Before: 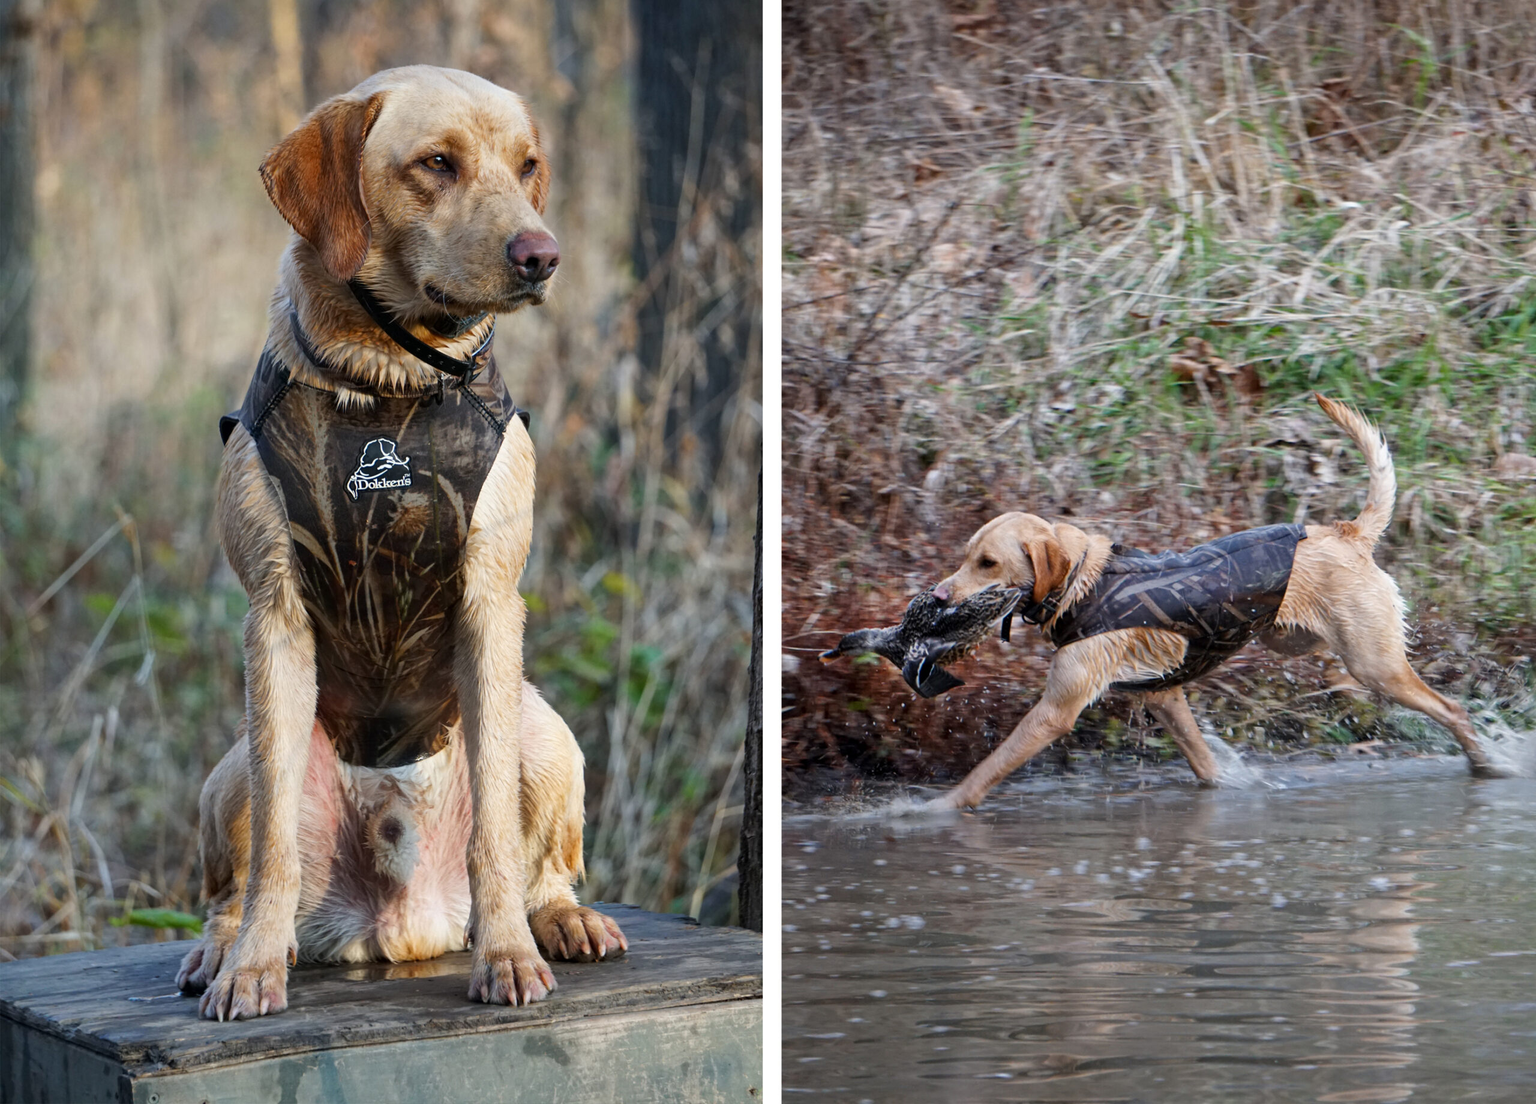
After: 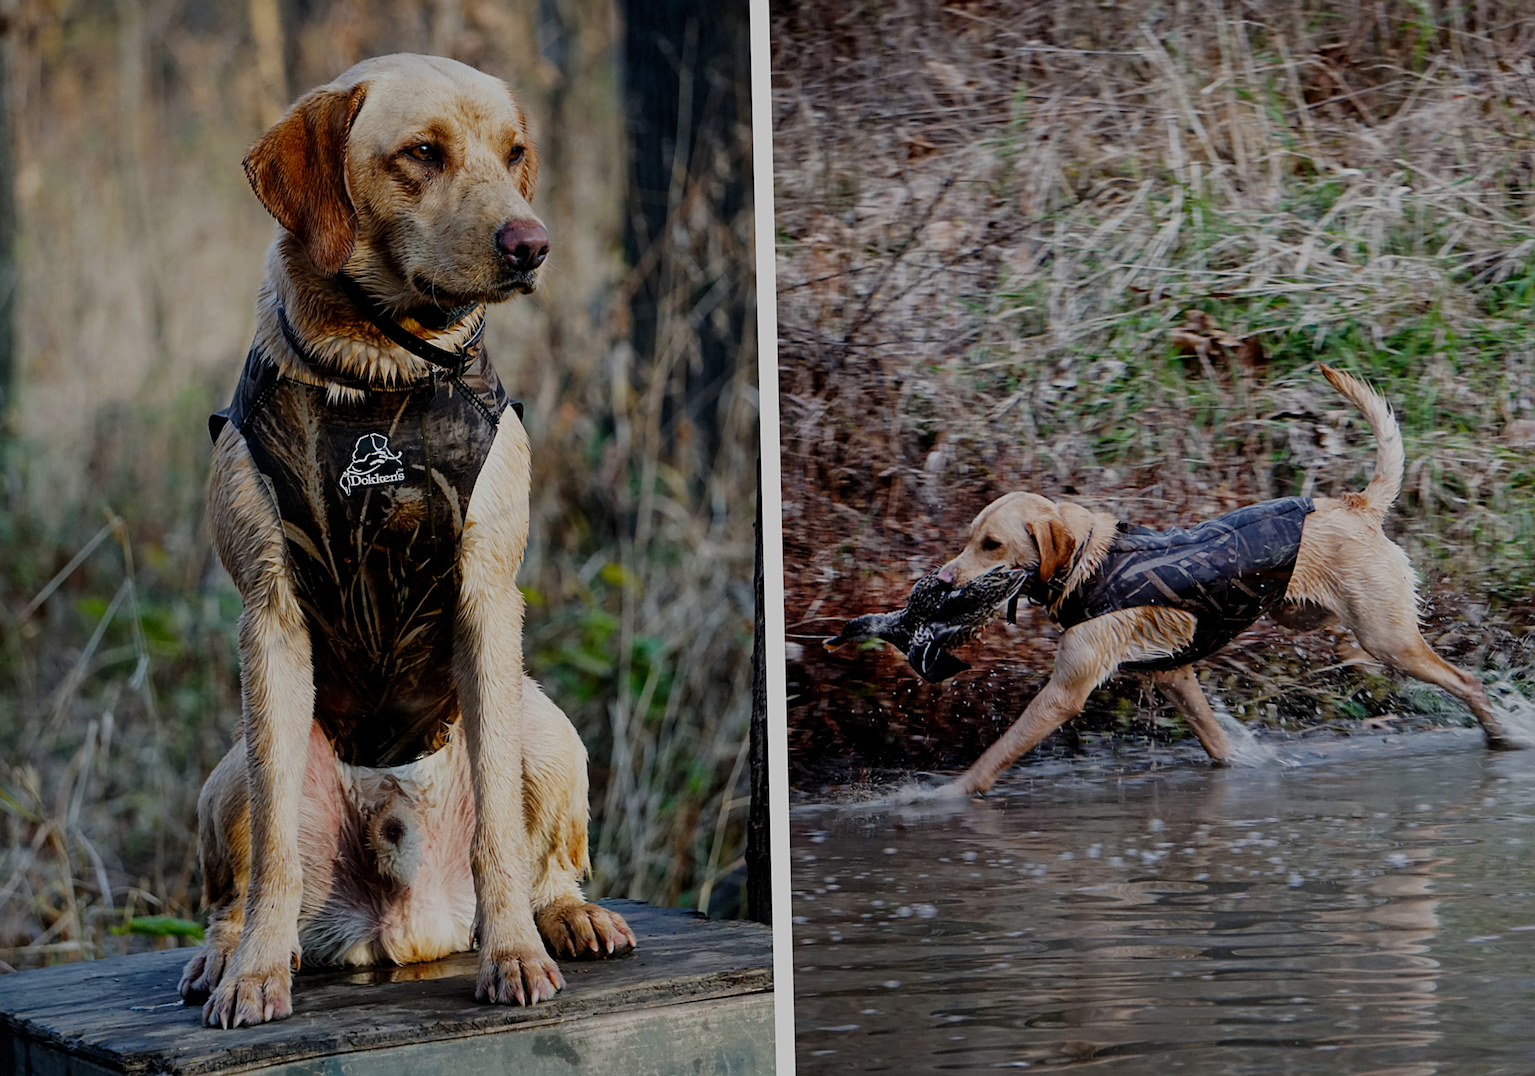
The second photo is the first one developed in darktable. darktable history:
filmic rgb: middle gray luminance 29%, black relative exposure -10.3 EV, white relative exposure 5.5 EV, threshold 6 EV, target black luminance 0%, hardness 3.95, latitude 2.04%, contrast 1.132, highlights saturation mix 5%, shadows ↔ highlights balance 15.11%, preserve chrominance no, color science v3 (2019), use custom middle-gray values true, iterations of high-quality reconstruction 0, enable highlight reconstruction true
exposure: exposure -0.041 EV, compensate highlight preservation false
rotate and perspective: rotation -1.42°, crop left 0.016, crop right 0.984, crop top 0.035, crop bottom 0.965
sharpen: on, module defaults
